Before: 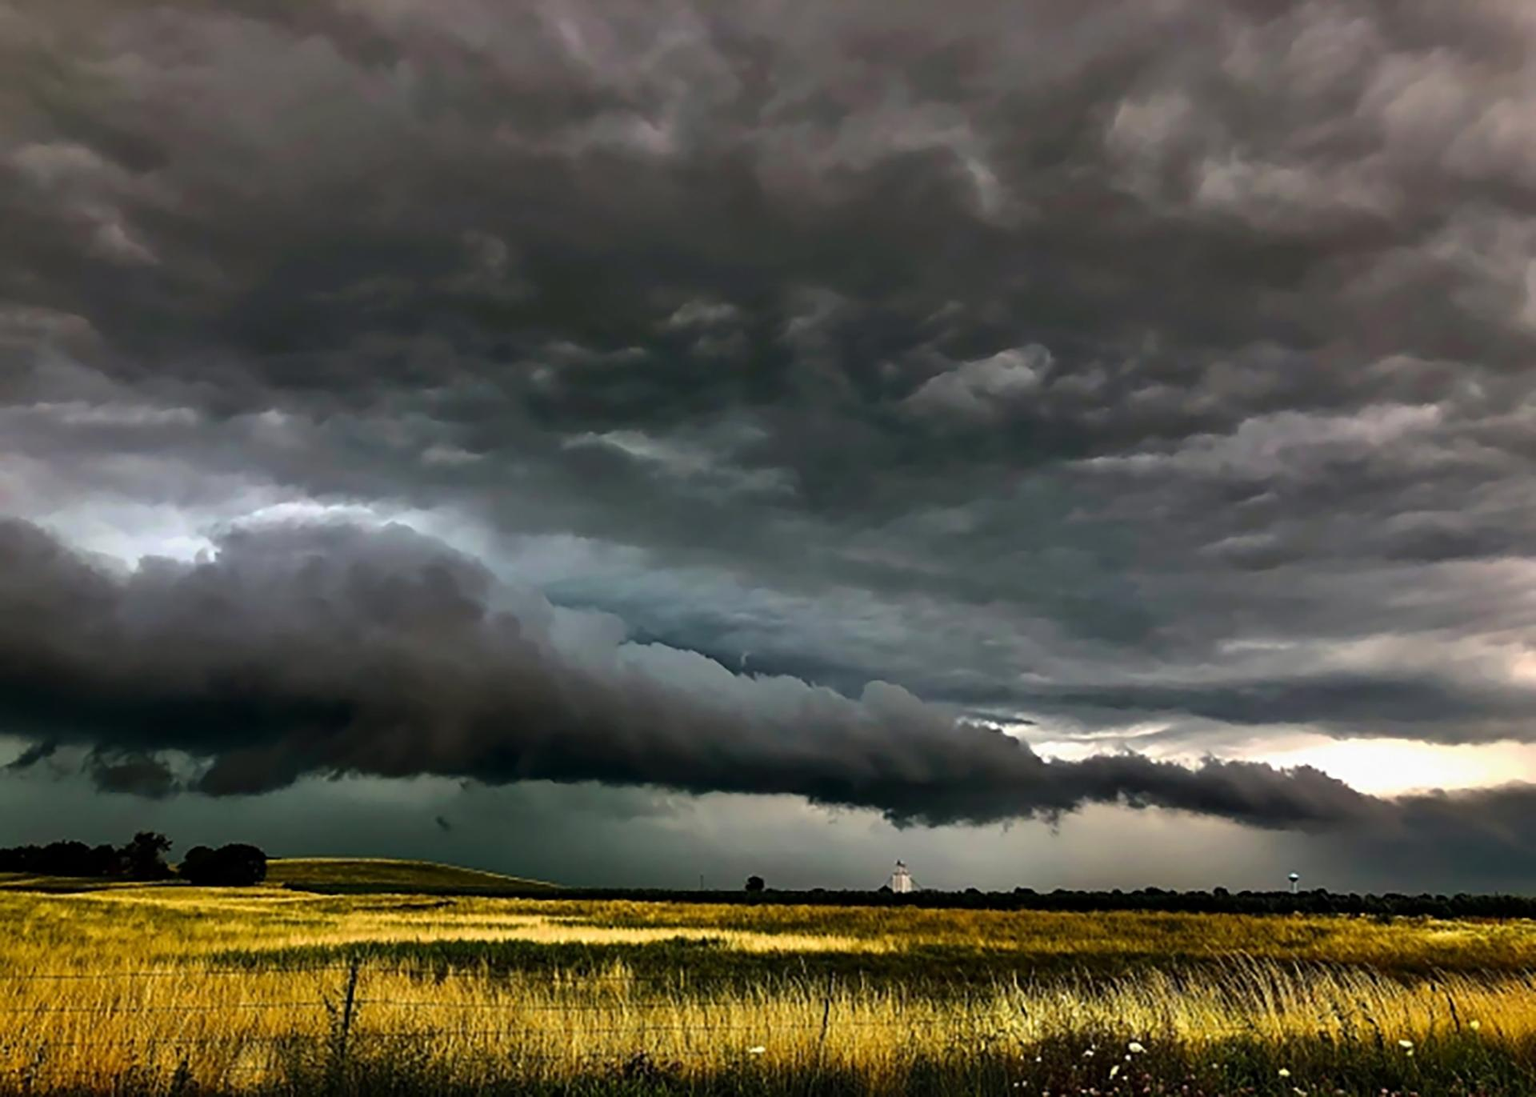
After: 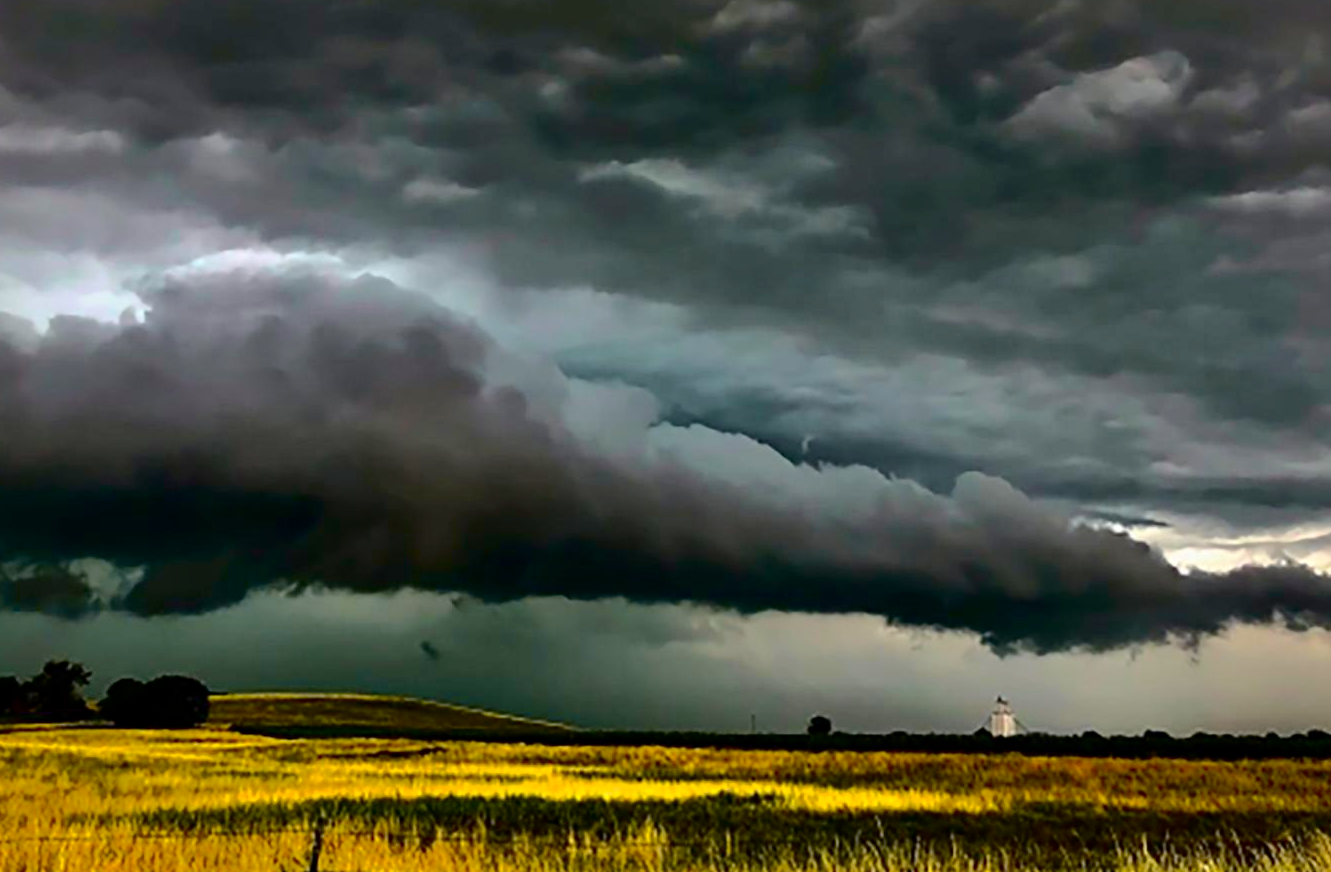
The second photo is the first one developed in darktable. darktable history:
crop: left 6.488%, top 27.668%, right 24.183%, bottom 8.656%
tone curve: curves: ch0 [(0.003, 0) (0.066, 0.023) (0.154, 0.082) (0.281, 0.221) (0.405, 0.389) (0.517, 0.553) (0.716, 0.743) (0.822, 0.882) (1, 1)]; ch1 [(0, 0) (0.164, 0.115) (0.337, 0.332) (0.39, 0.398) (0.464, 0.461) (0.501, 0.5) (0.521, 0.526) (0.571, 0.606) (0.656, 0.677) (0.723, 0.731) (0.811, 0.796) (1, 1)]; ch2 [(0, 0) (0.337, 0.382) (0.464, 0.476) (0.501, 0.502) (0.527, 0.54) (0.556, 0.567) (0.575, 0.606) (0.659, 0.736) (1, 1)], color space Lab, independent channels, preserve colors none
shadows and highlights: on, module defaults
color zones: curves: ch1 [(0.25, 0.5) (0.747, 0.71)]
